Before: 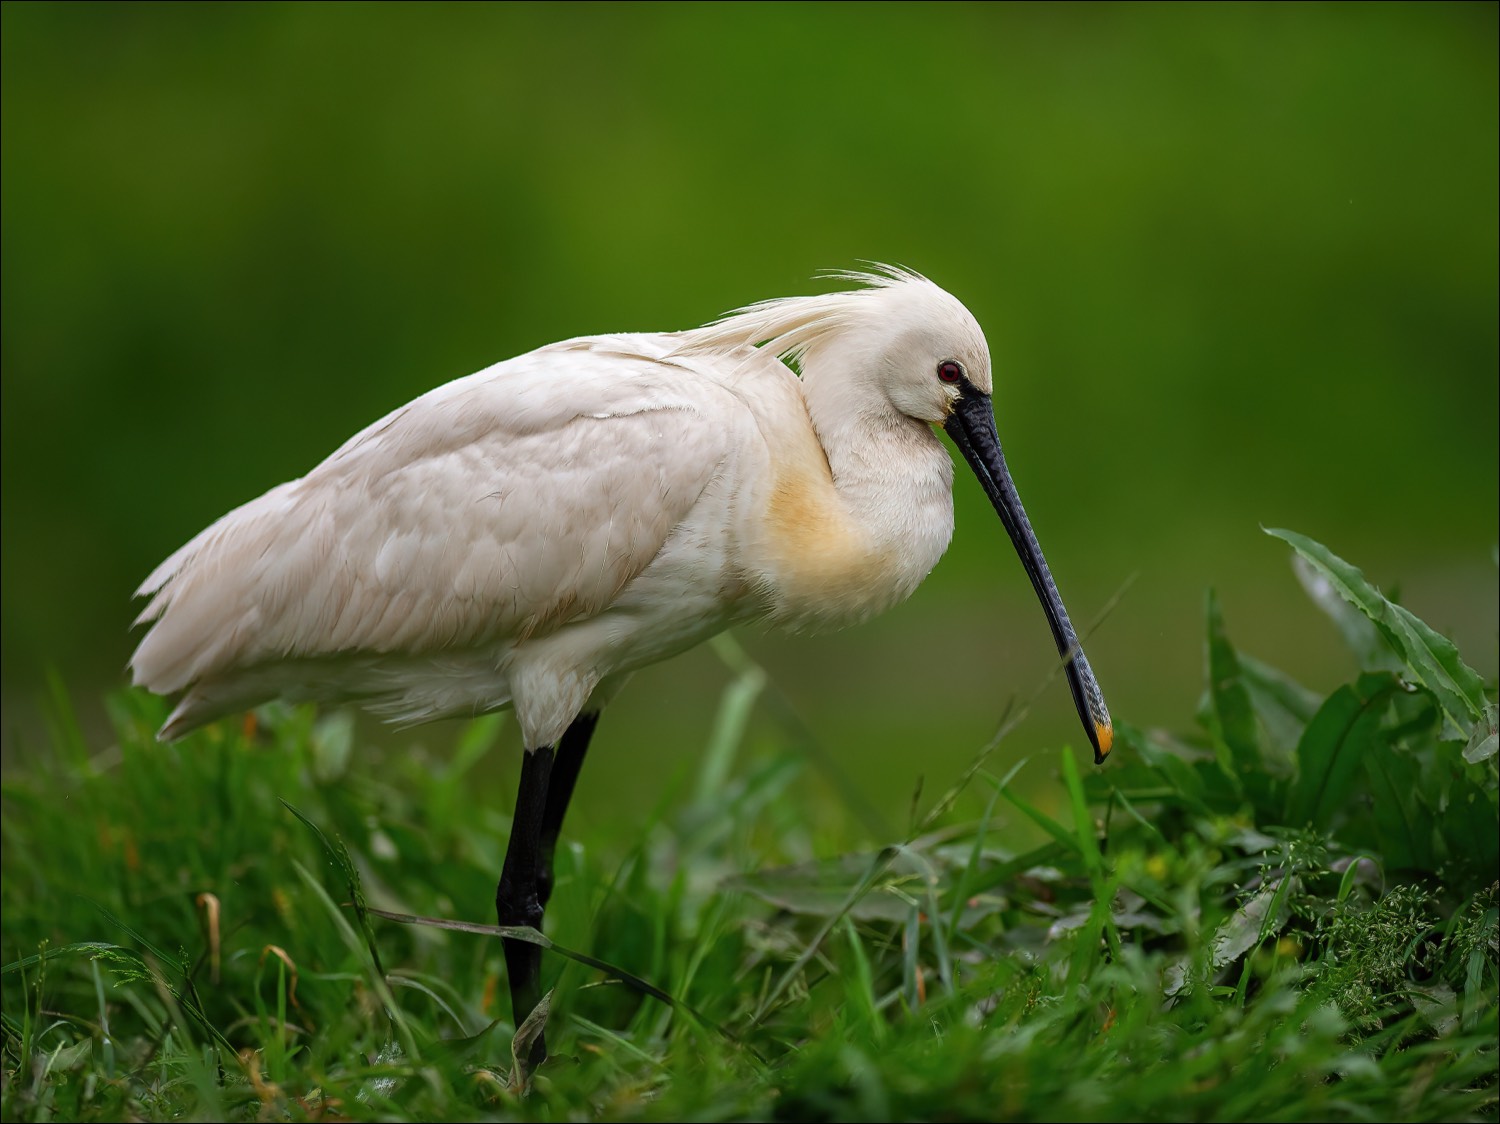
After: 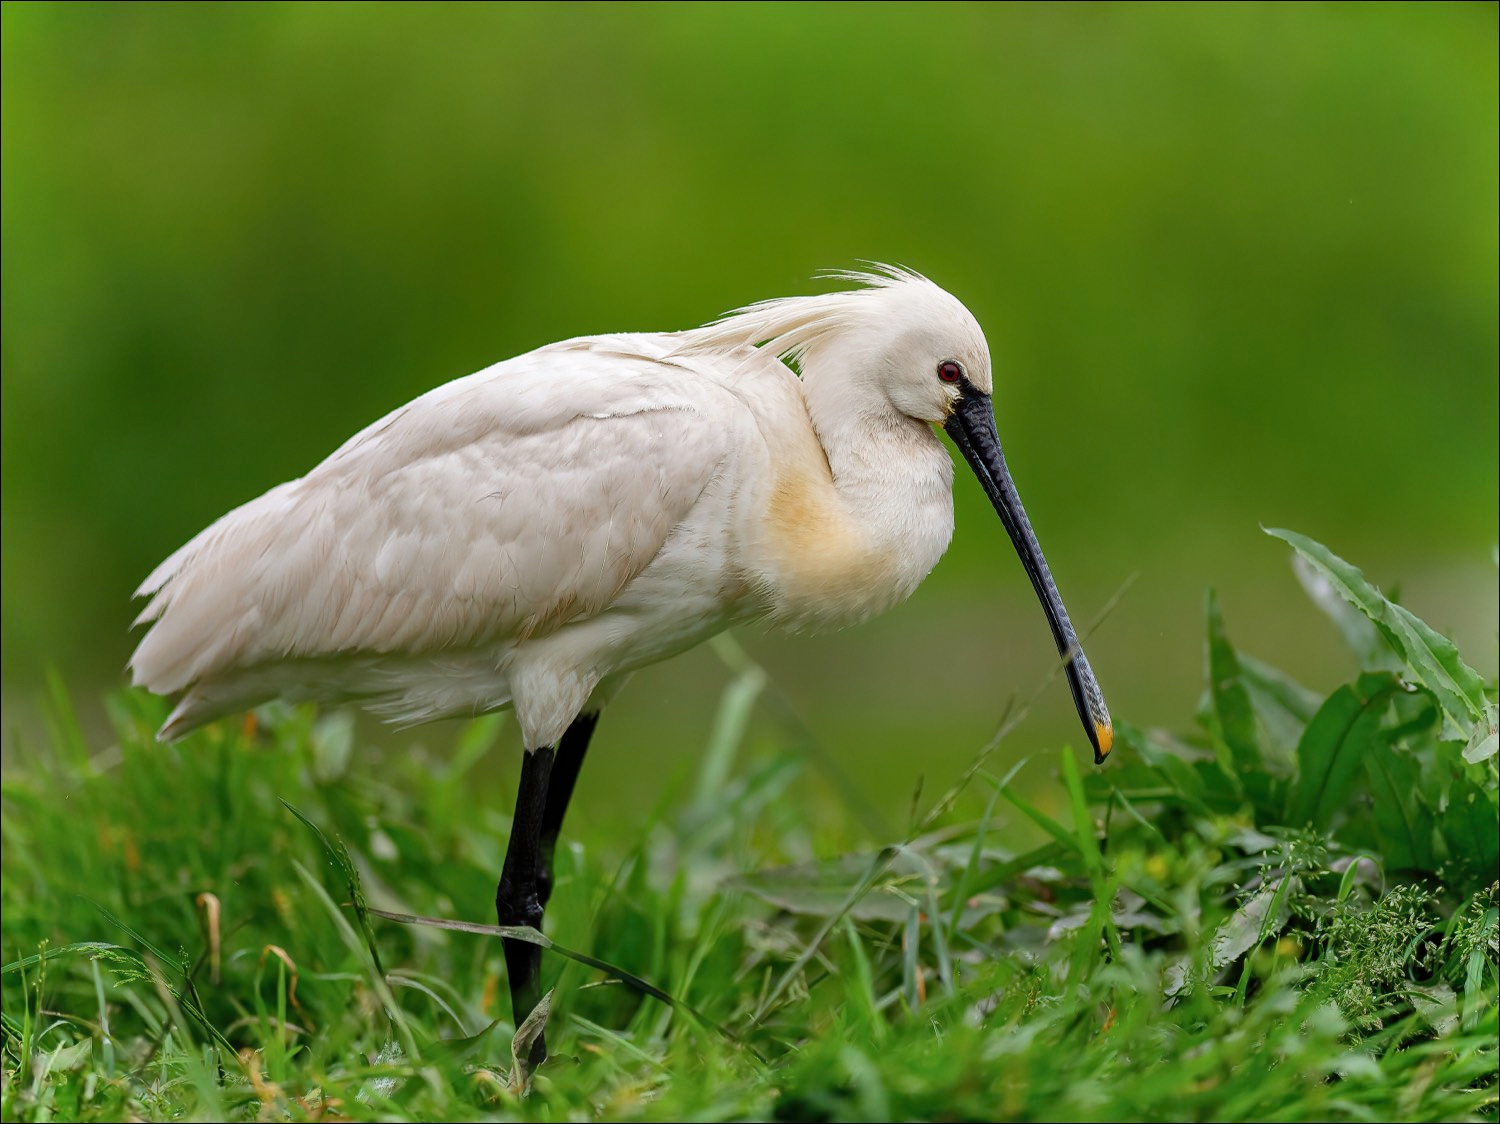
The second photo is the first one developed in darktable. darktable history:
shadows and highlights: shadows 52.73, soften with gaussian
